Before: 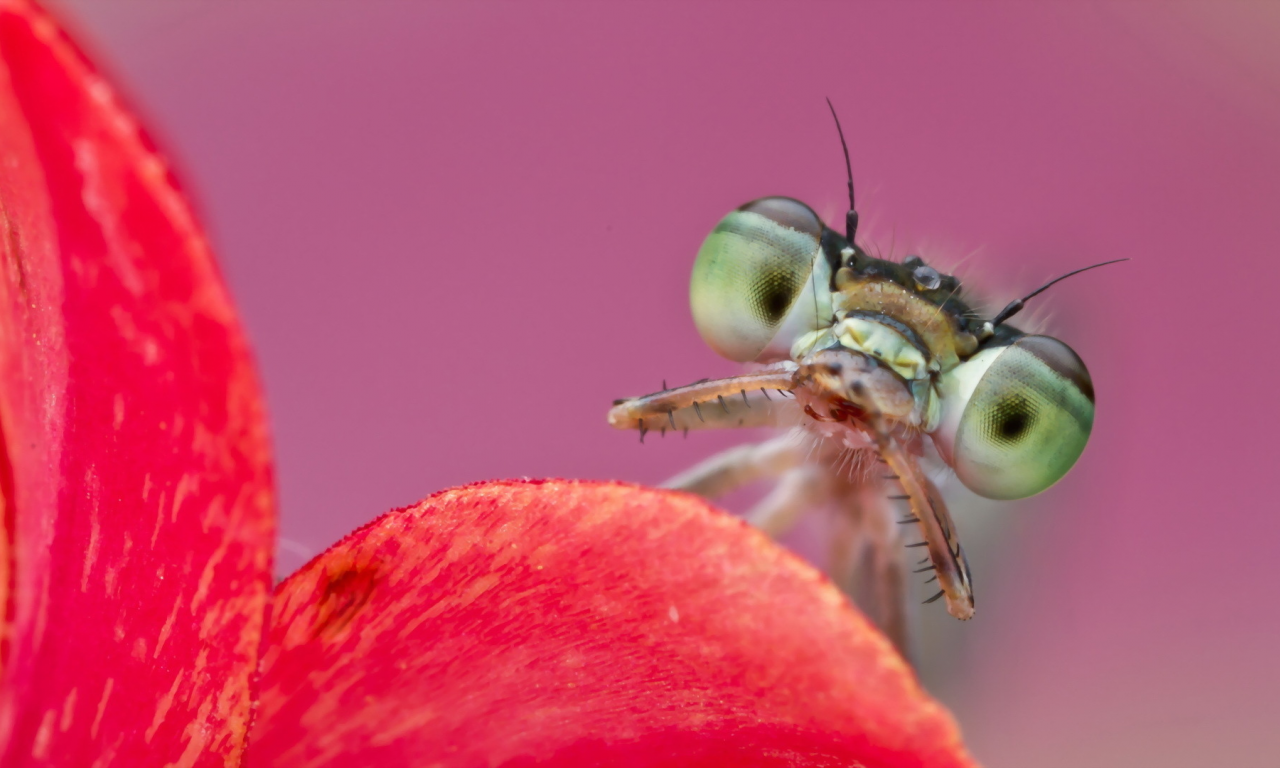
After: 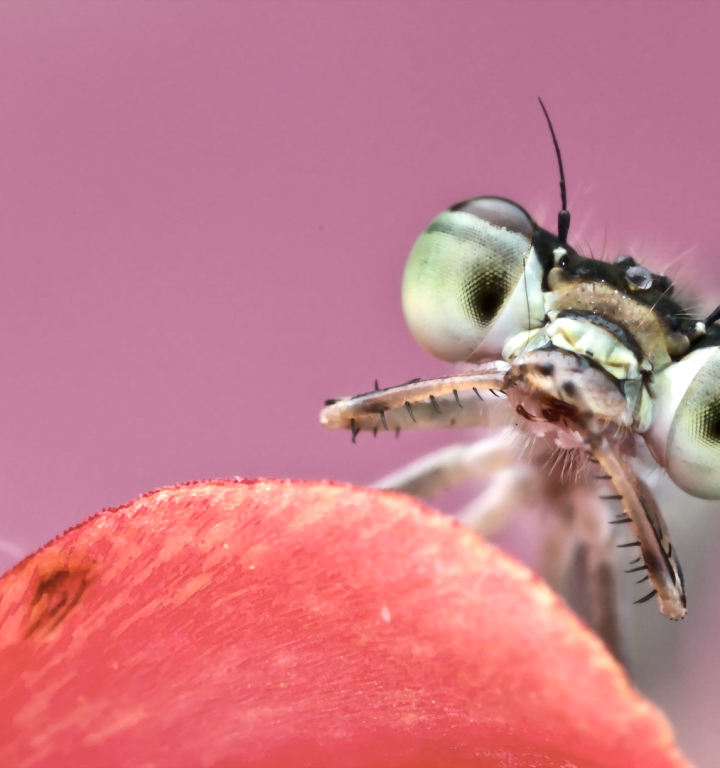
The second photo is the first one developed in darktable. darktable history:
tone equalizer: -8 EV -0.75 EV, -7 EV -0.7 EV, -6 EV -0.6 EV, -5 EV -0.4 EV, -3 EV 0.4 EV, -2 EV 0.6 EV, -1 EV 0.7 EV, +0 EV 0.75 EV, edges refinement/feathering 500, mask exposure compensation -1.57 EV, preserve details no
crop and rotate: left 22.516%, right 21.234%
contrast brightness saturation: contrast 0.1, saturation -0.3
